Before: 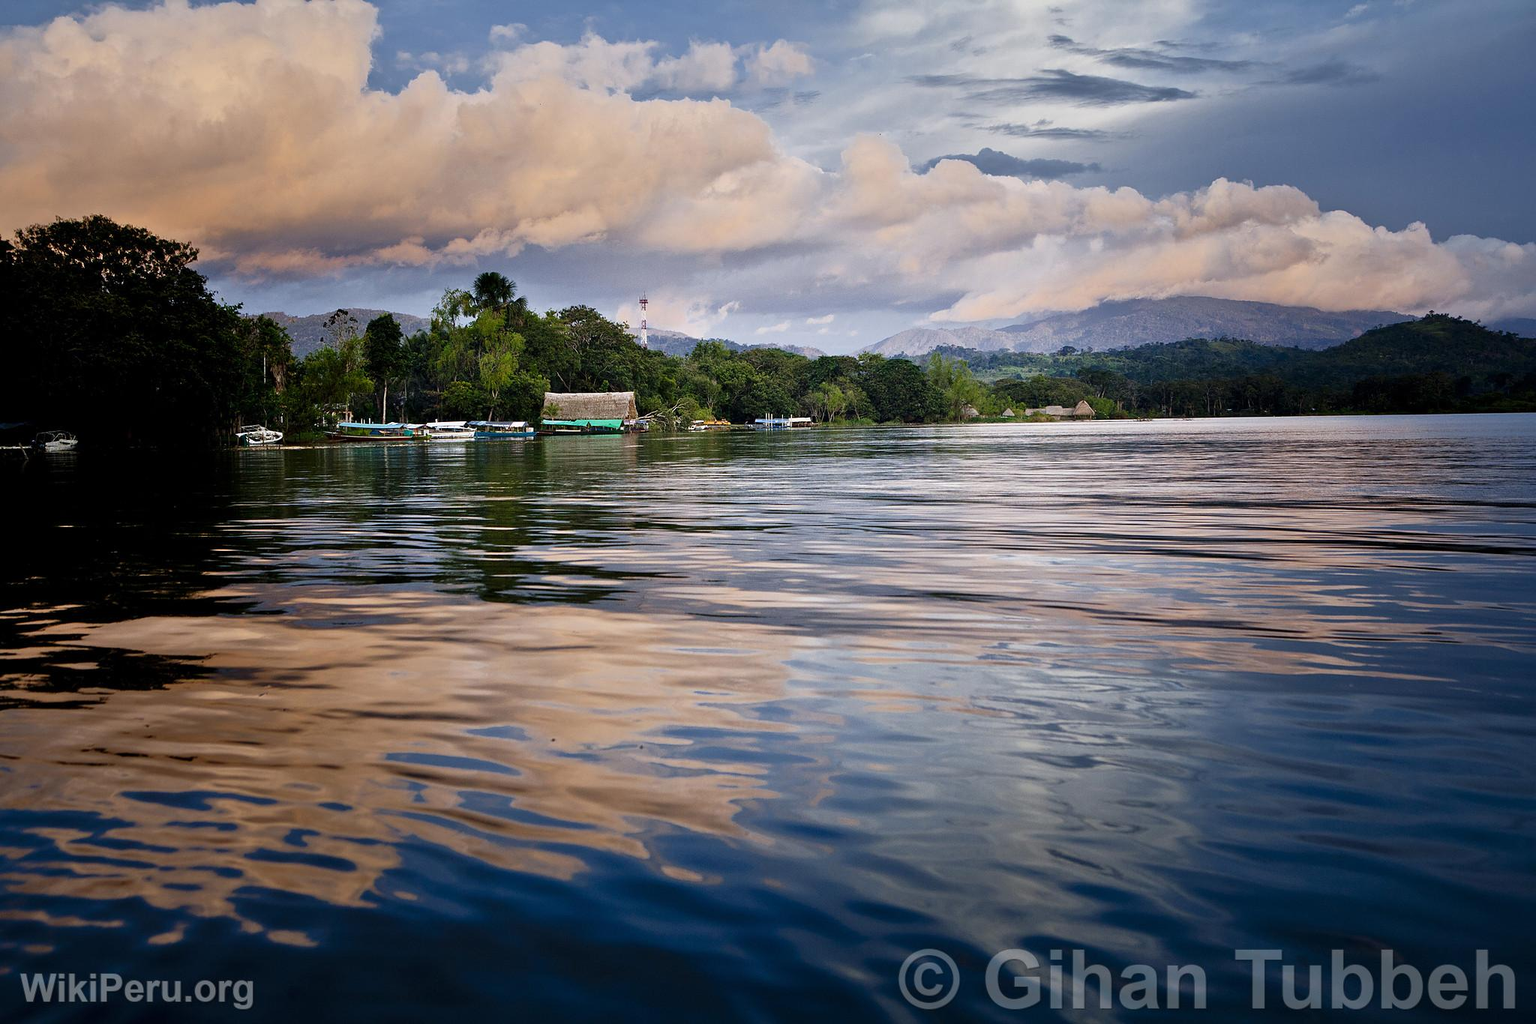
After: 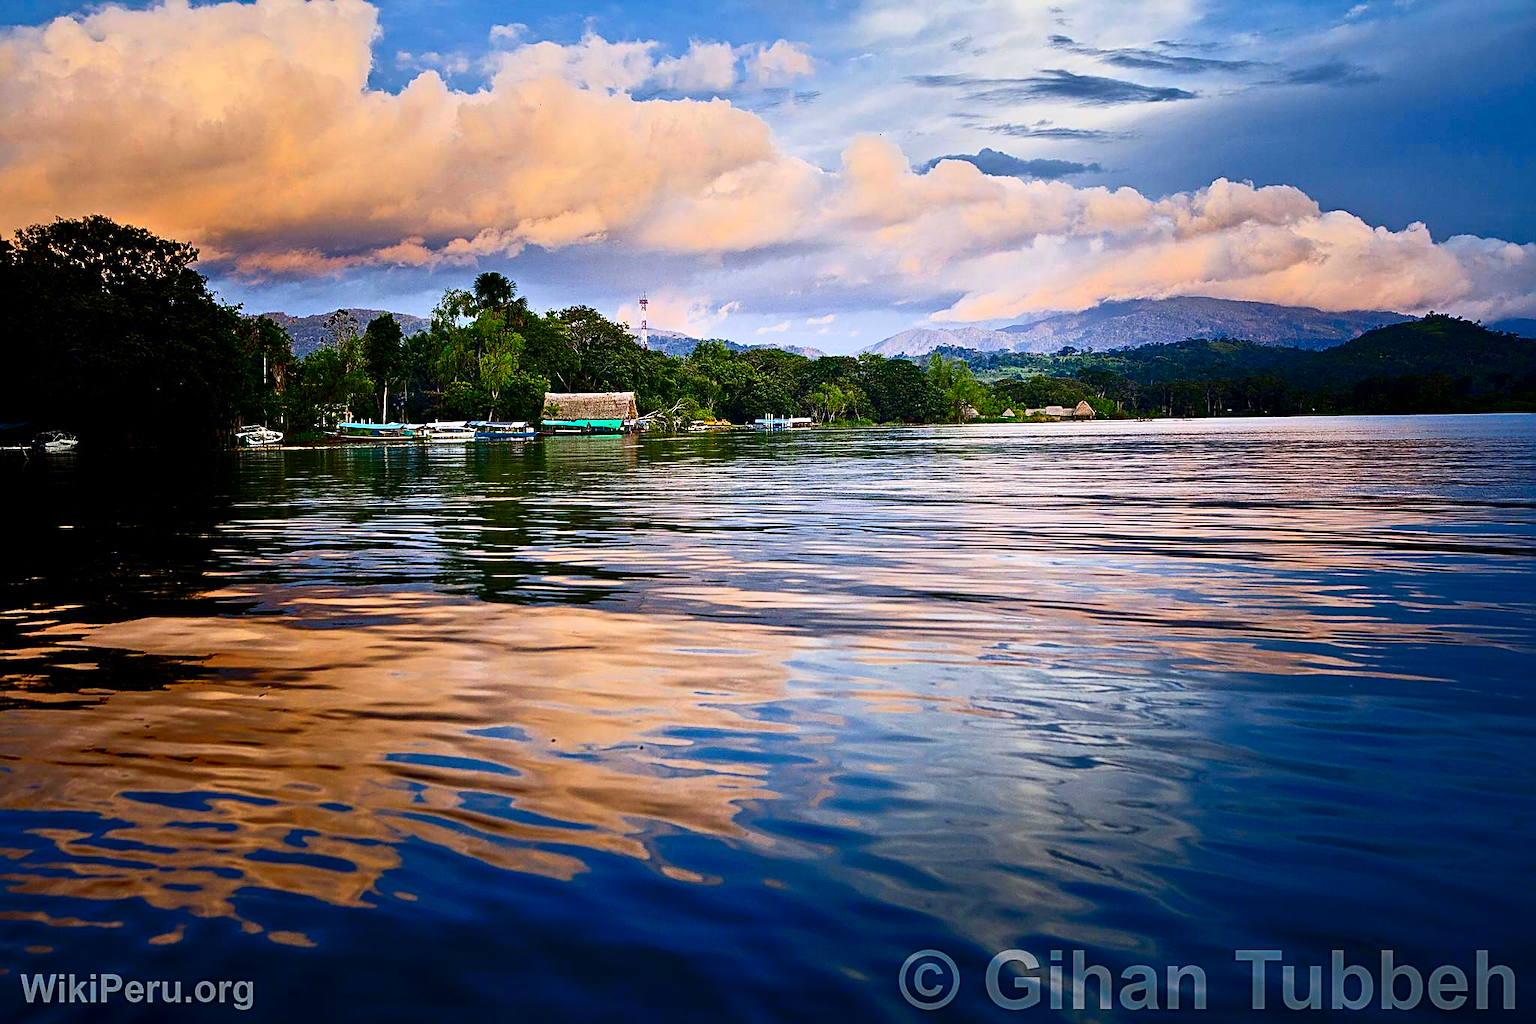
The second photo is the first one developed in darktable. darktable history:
sharpen: radius 2.557, amount 0.635
contrast brightness saturation: contrast 0.256, brightness 0.022, saturation 0.881
